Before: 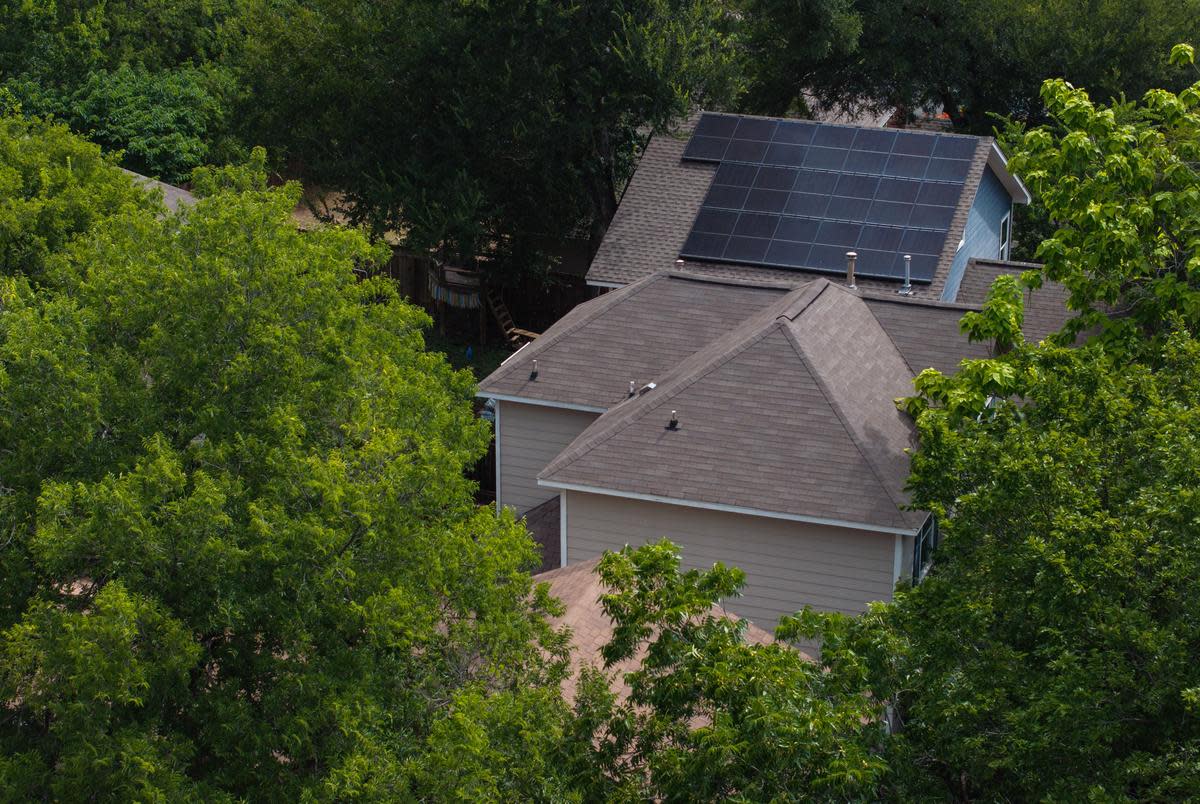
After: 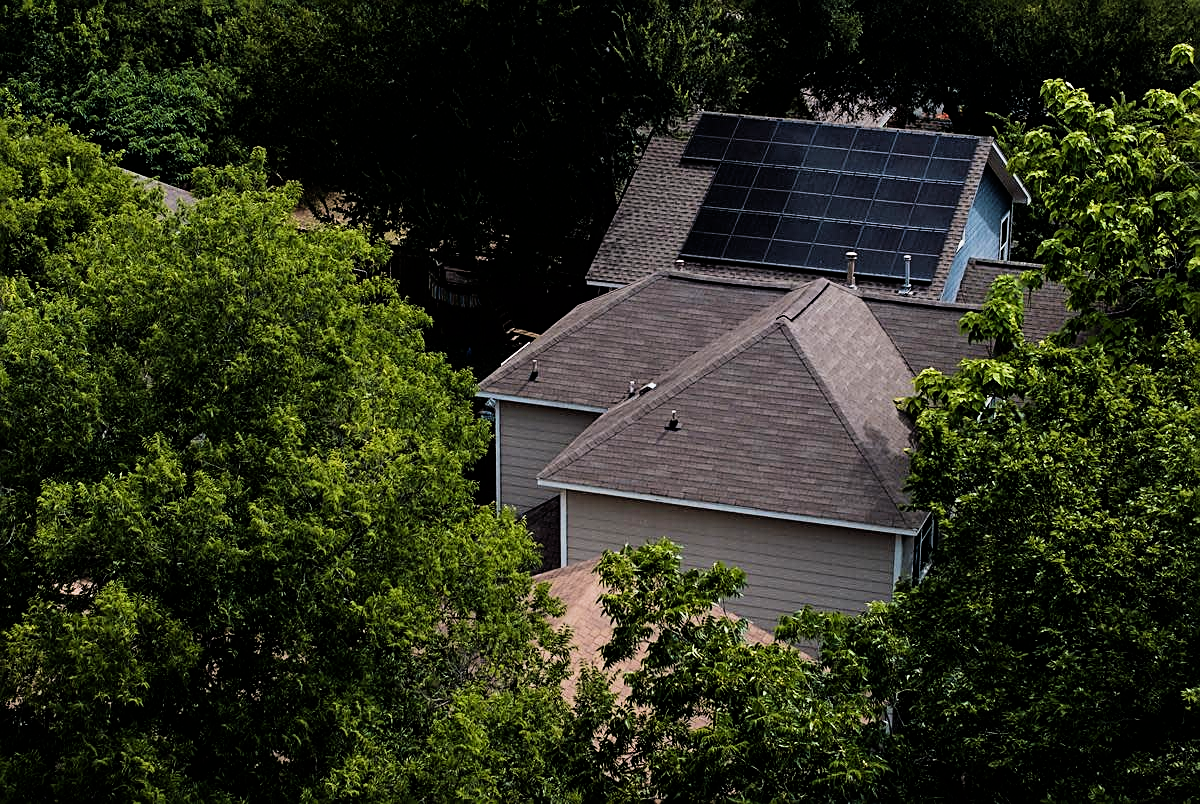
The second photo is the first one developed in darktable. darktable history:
filmic rgb: black relative exposure -5.09 EV, white relative exposure 3.56 EV, hardness 3.18, contrast 1.504, highlights saturation mix -49.13%
velvia: on, module defaults
sharpen: amount 0.751
